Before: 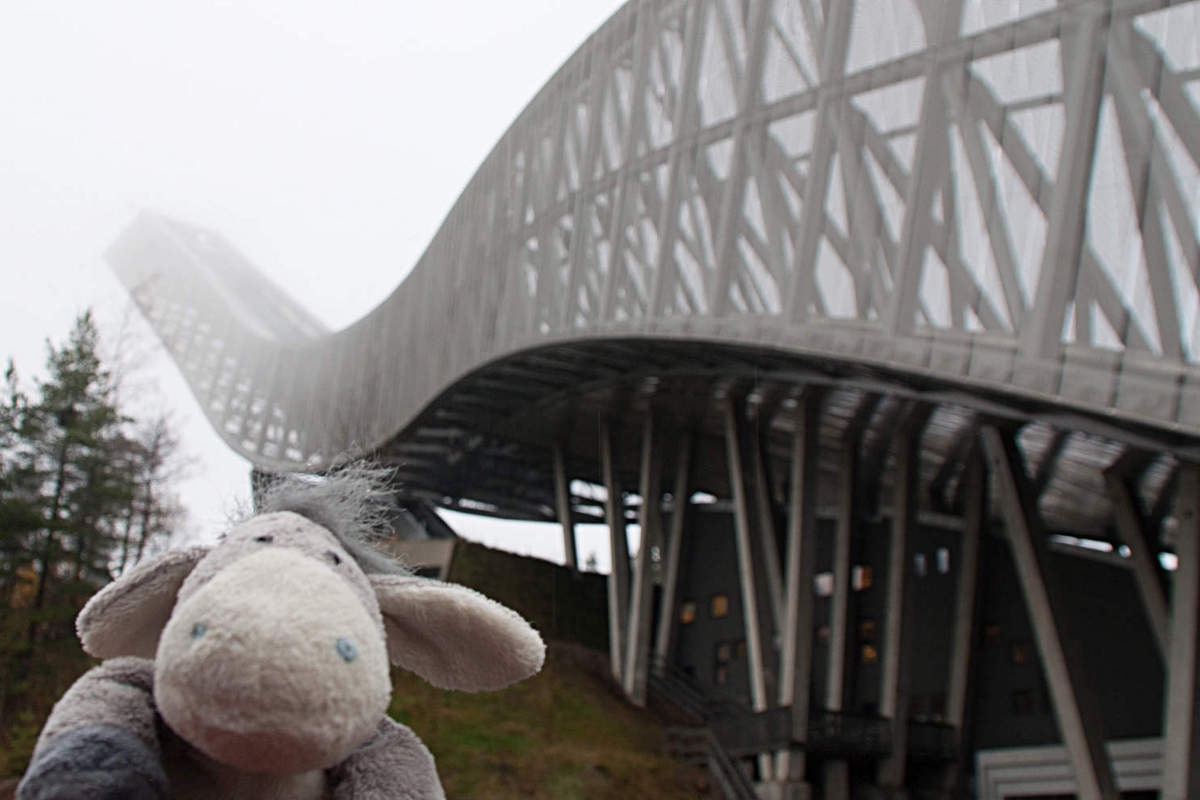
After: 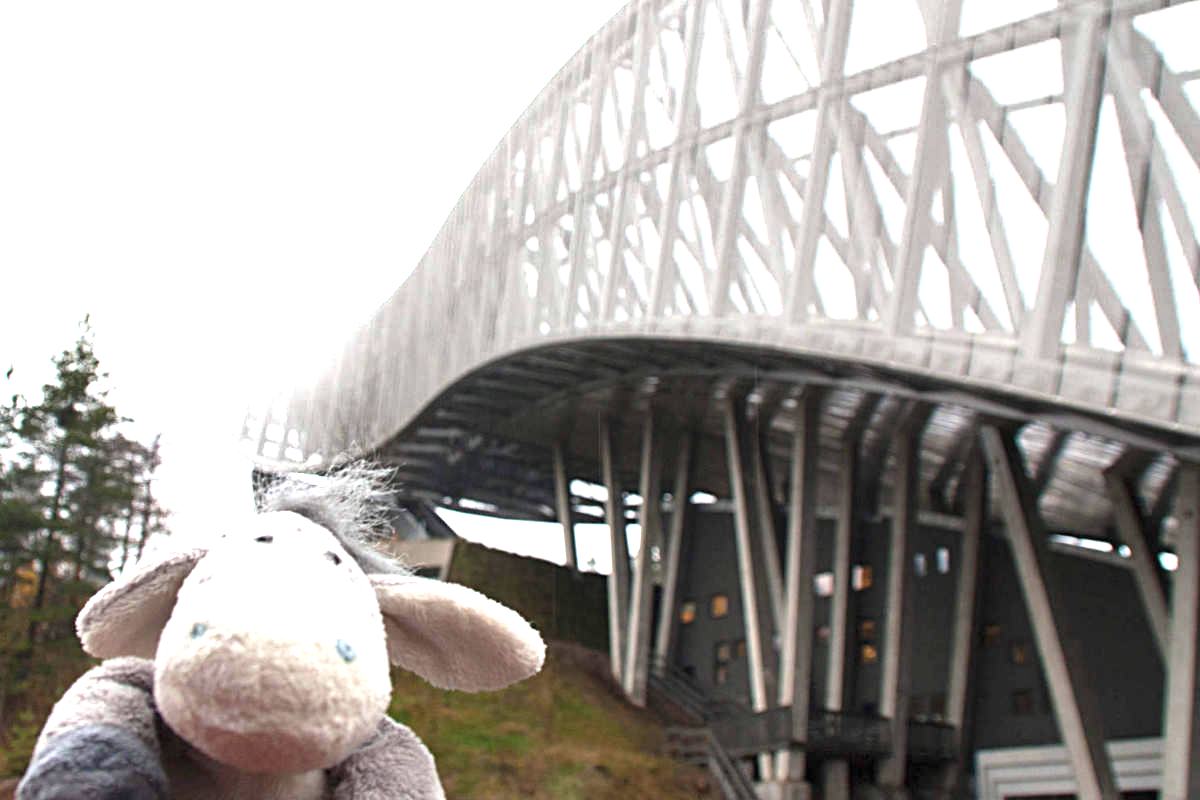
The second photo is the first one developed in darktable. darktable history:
shadows and highlights: shadows 32, highlights -32, soften with gaussian
exposure: black level correction 0, exposure 1.55 EV, compensate exposure bias true, compensate highlight preservation false
